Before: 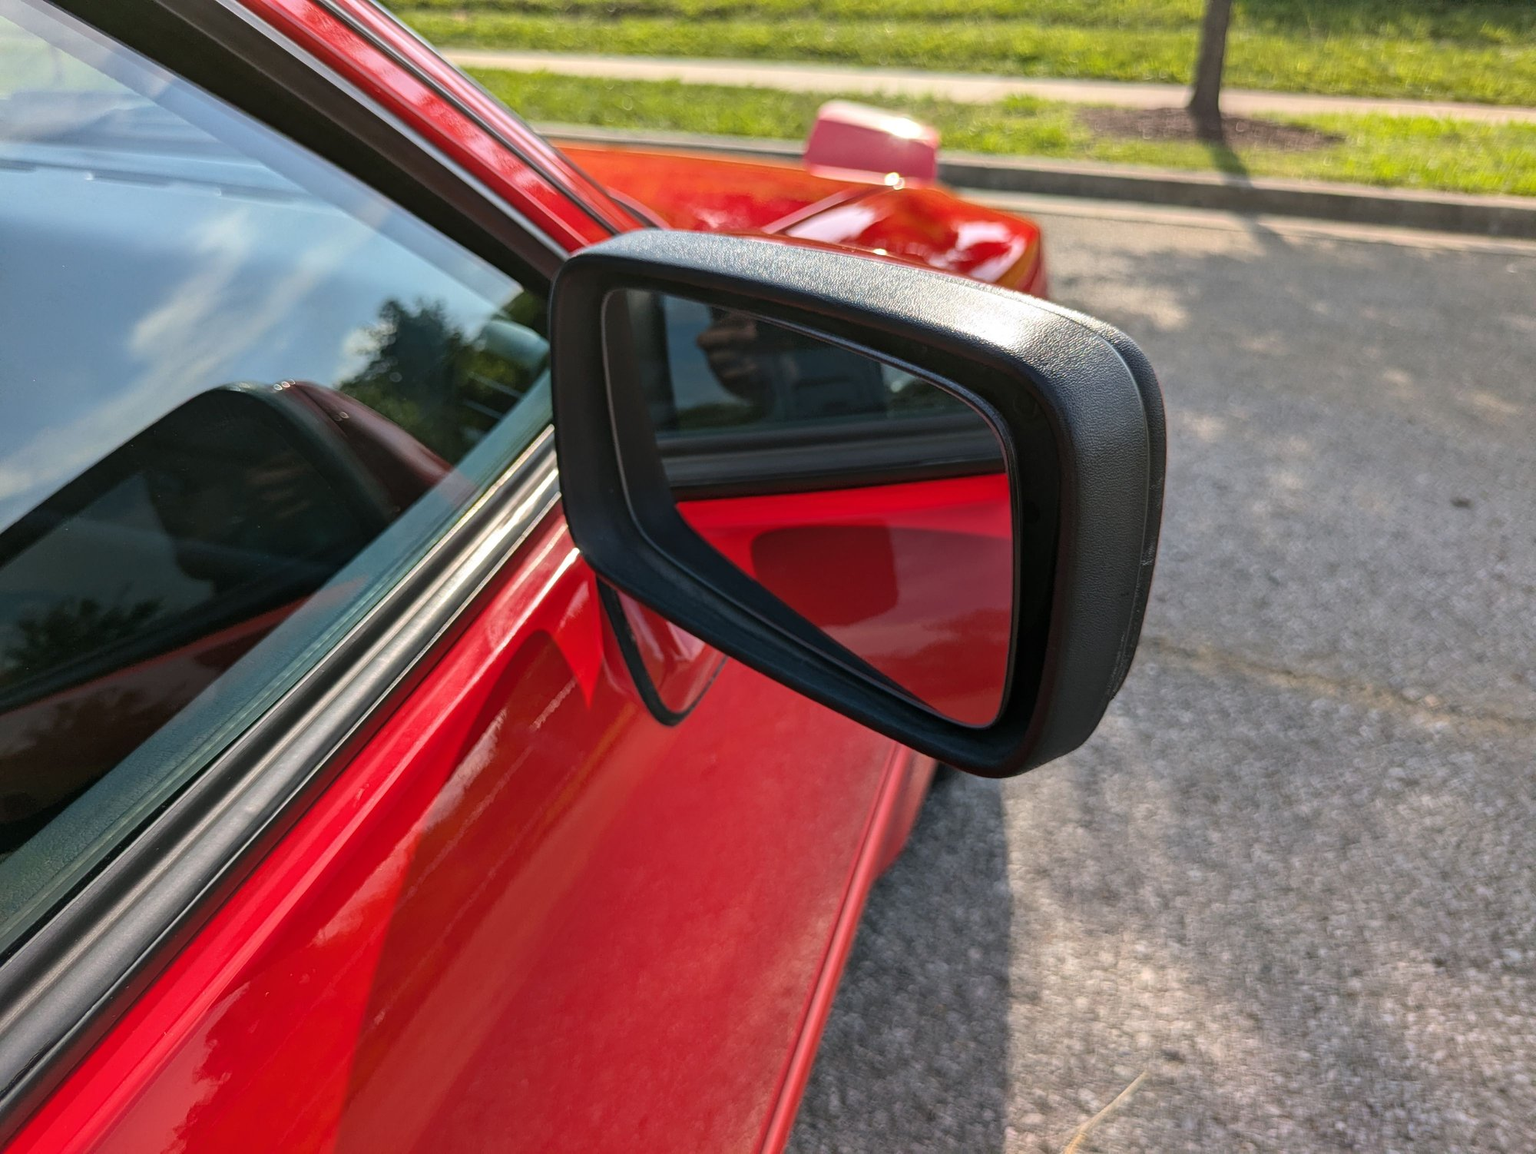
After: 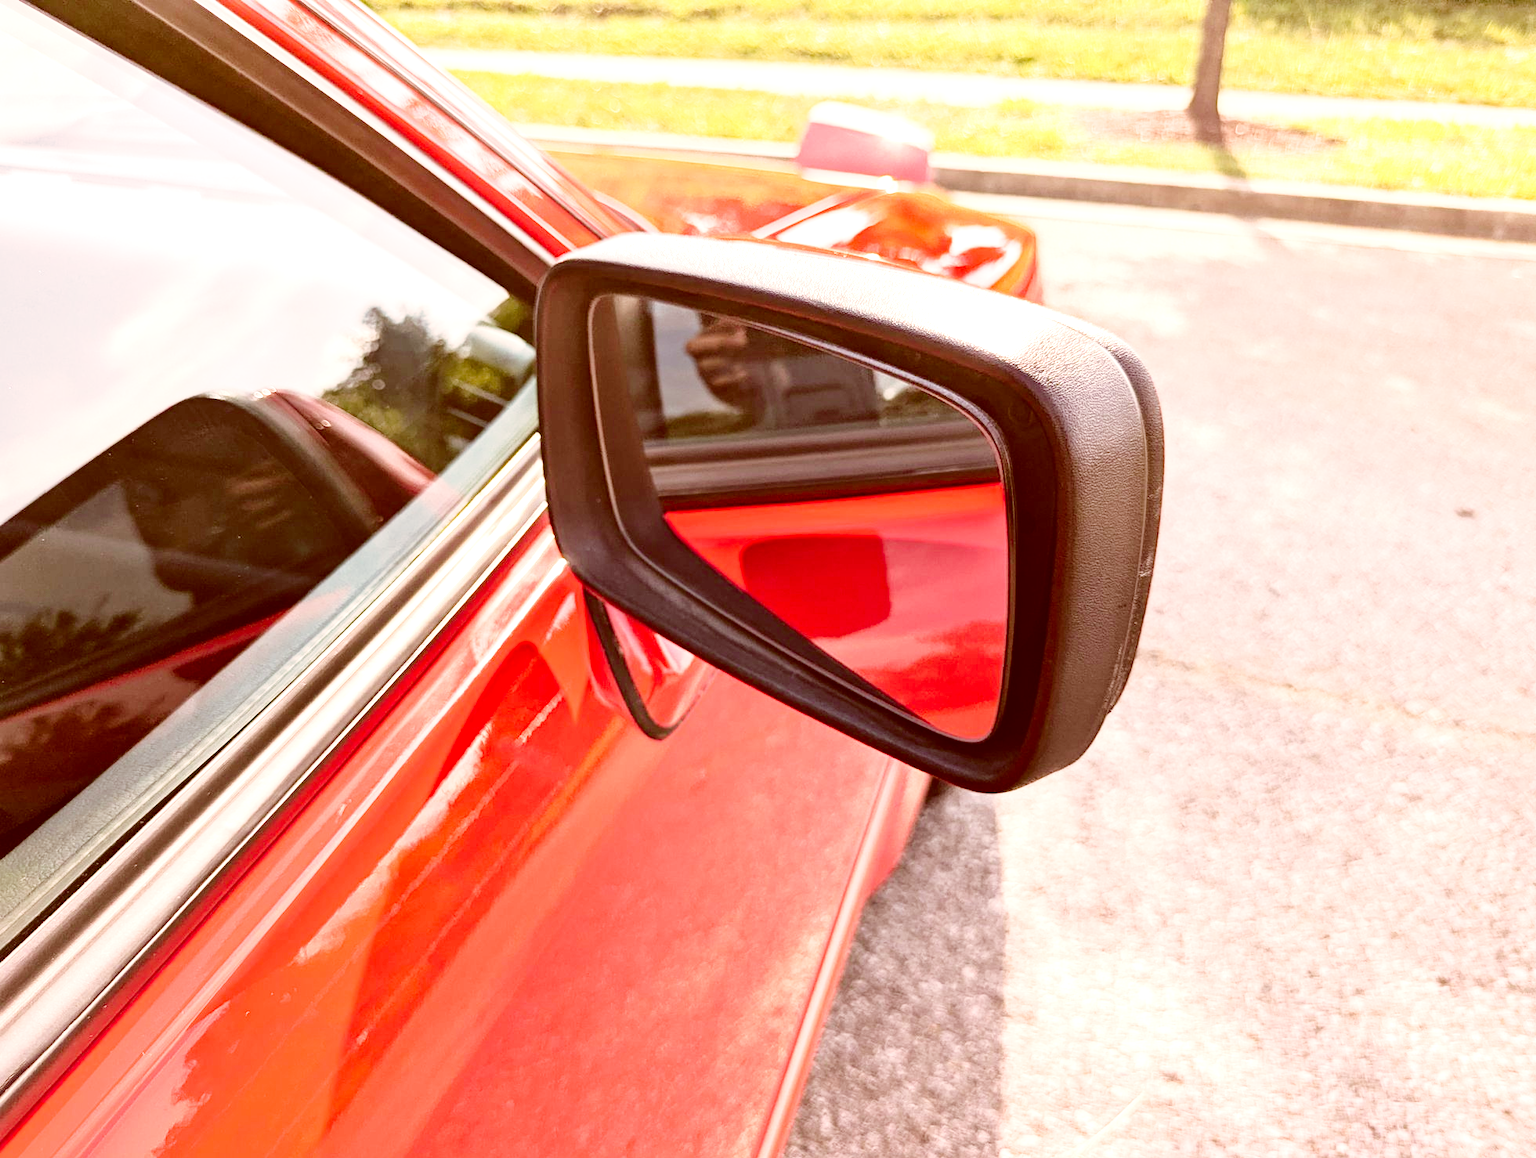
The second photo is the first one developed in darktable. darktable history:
base curve: curves: ch0 [(0, 0) (0.028, 0.03) (0.121, 0.232) (0.46, 0.748) (0.859, 0.968) (1, 1)], preserve colors none
exposure: black level correction 0, exposure 1.446 EV, compensate highlight preservation false
crop: left 1.642%, right 0.276%, bottom 1.524%
color correction: highlights a* 9.48, highlights b* 8.94, shadows a* 39.3, shadows b* 39.75, saturation 0.824
